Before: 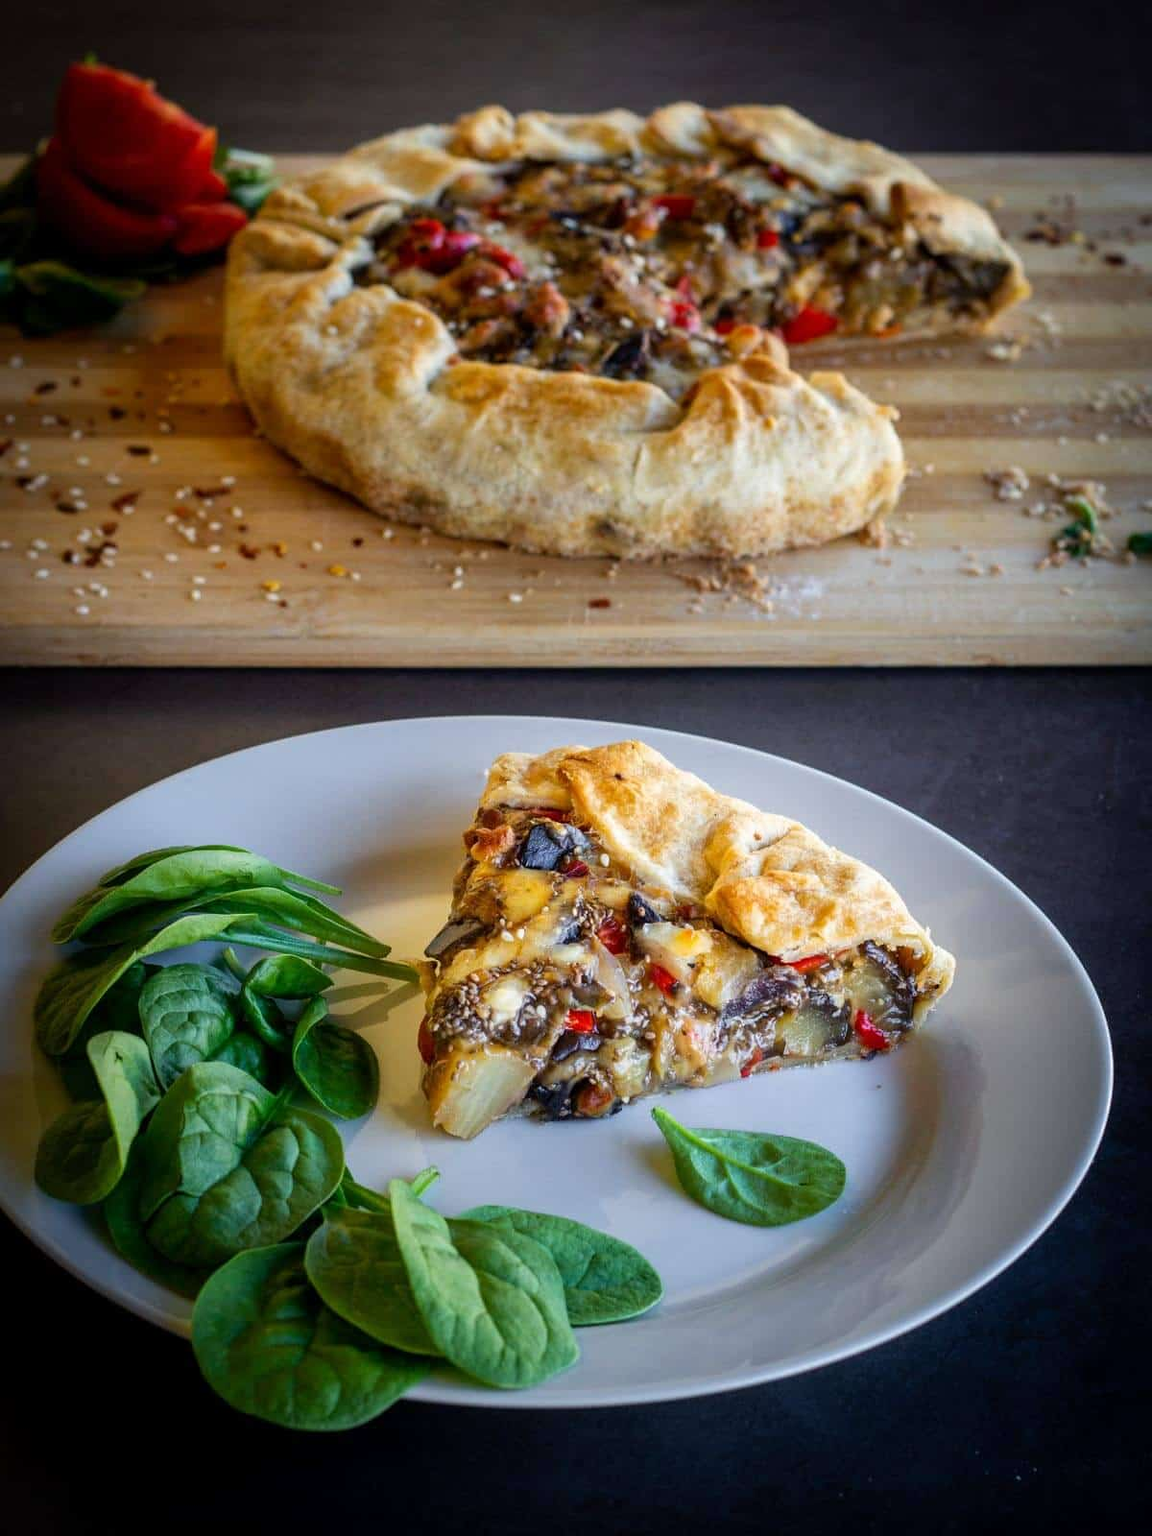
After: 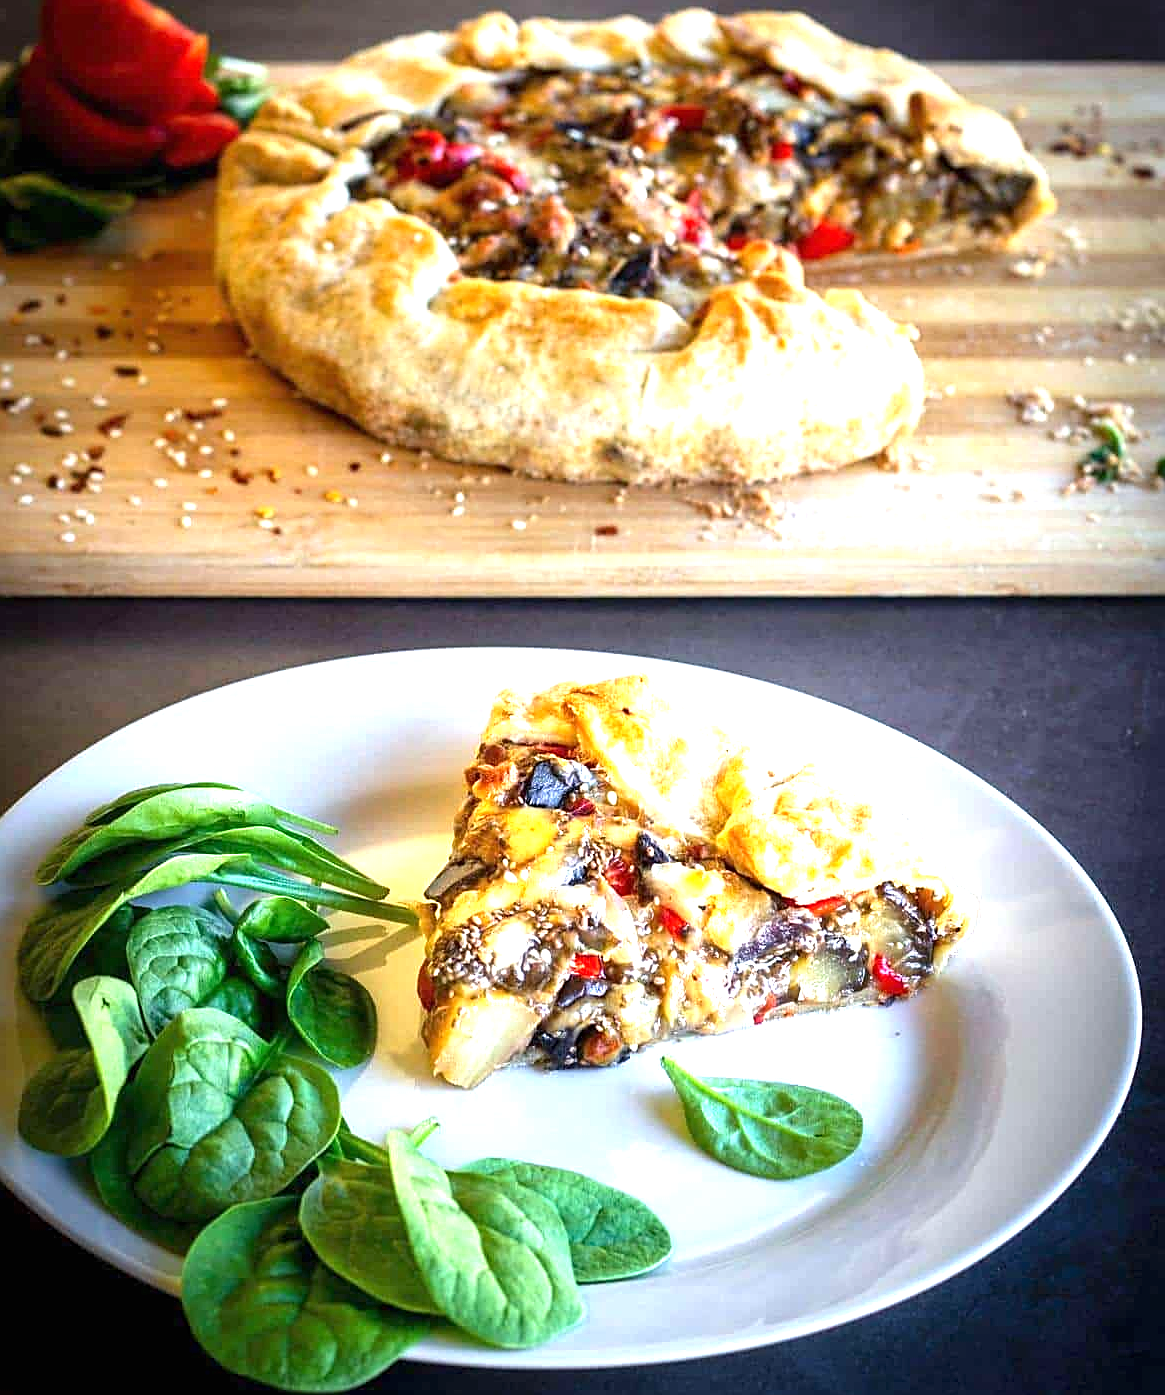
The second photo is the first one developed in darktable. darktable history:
crop: left 1.507%, top 6.147%, right 1.379%, bottom 6.637%
sharpen: on, module defaults
exposure: black level correction 0, exposure 1.45 EV, compensate exposure bias true, compensate highlight preservation false
